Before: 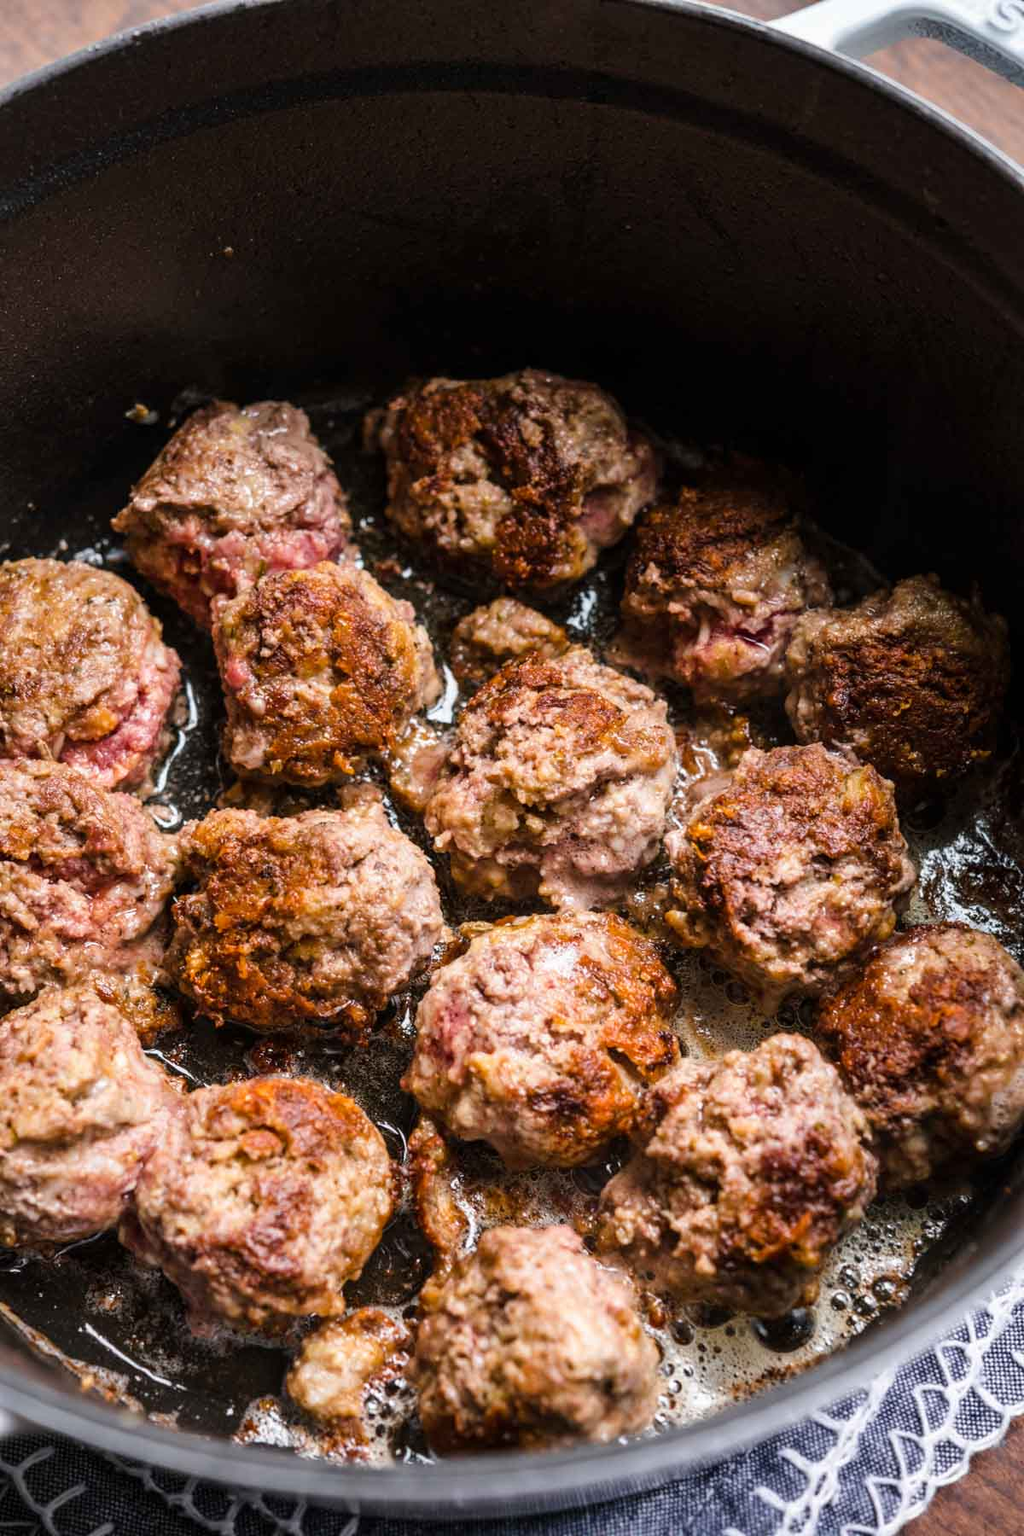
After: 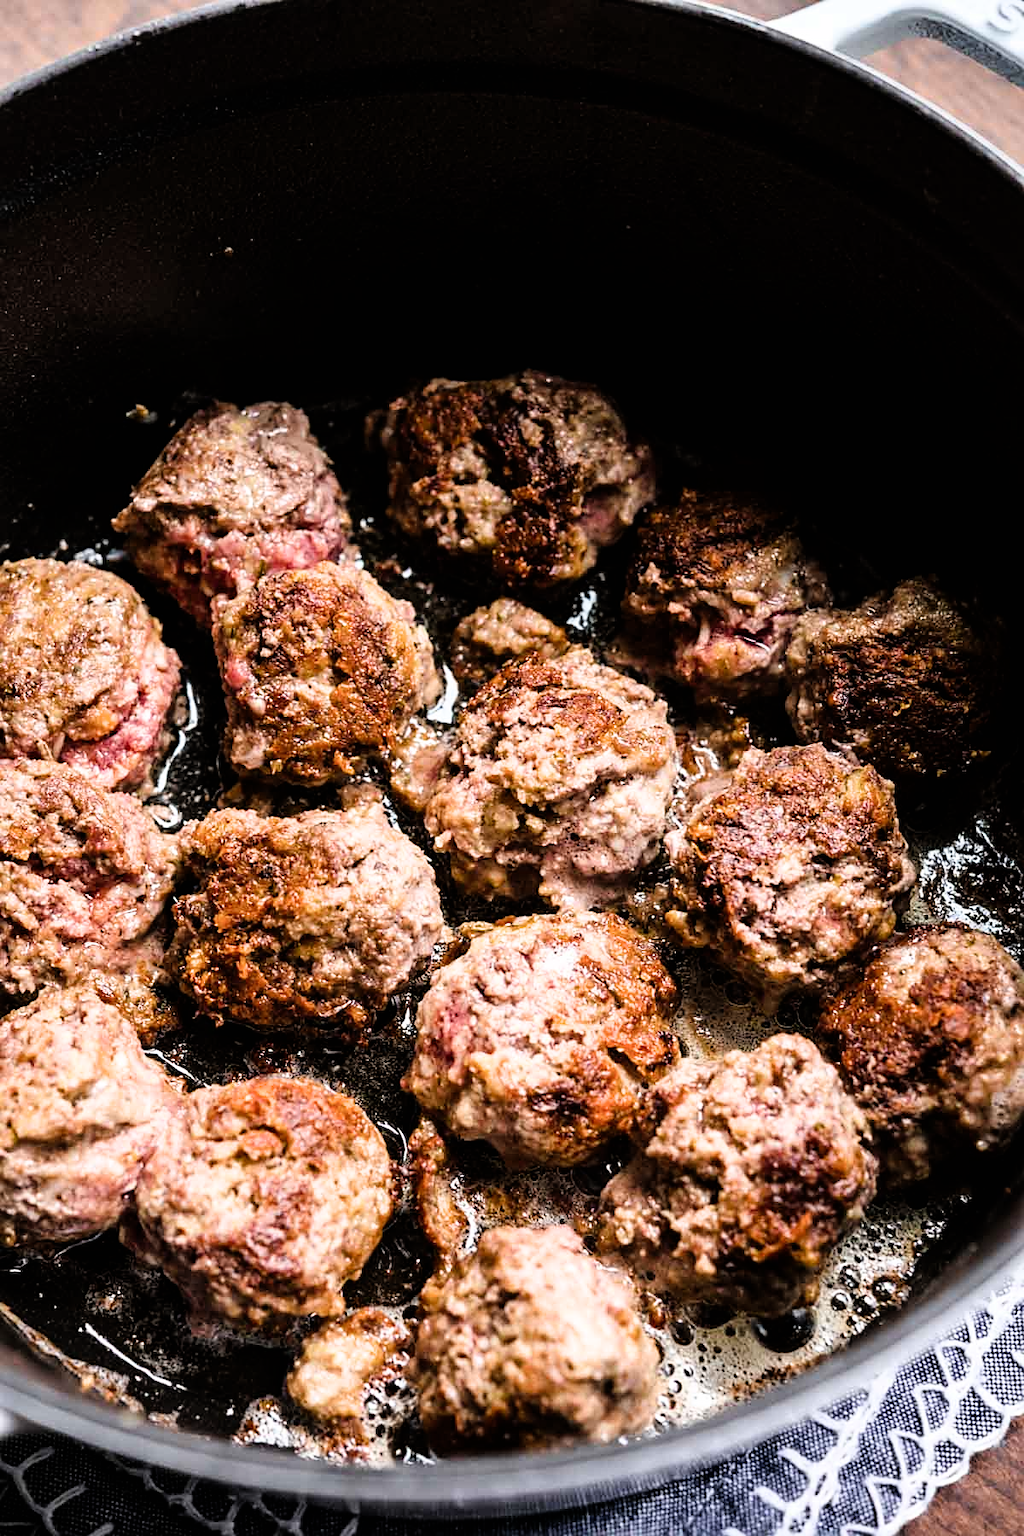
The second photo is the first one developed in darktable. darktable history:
filmic rgb: black relative exposure -6.51 EV, white relative exposure 2.42 EV, threshold 2.95 EV, target white luminance 99.908%, hardness 5.27, latitude 0.286%, contrast 1.435, highlights saturation mix 2.65%, enable highlight reconstruction true
sharpen: on, module defaults
levels: levels [0, 0.478, 1]
